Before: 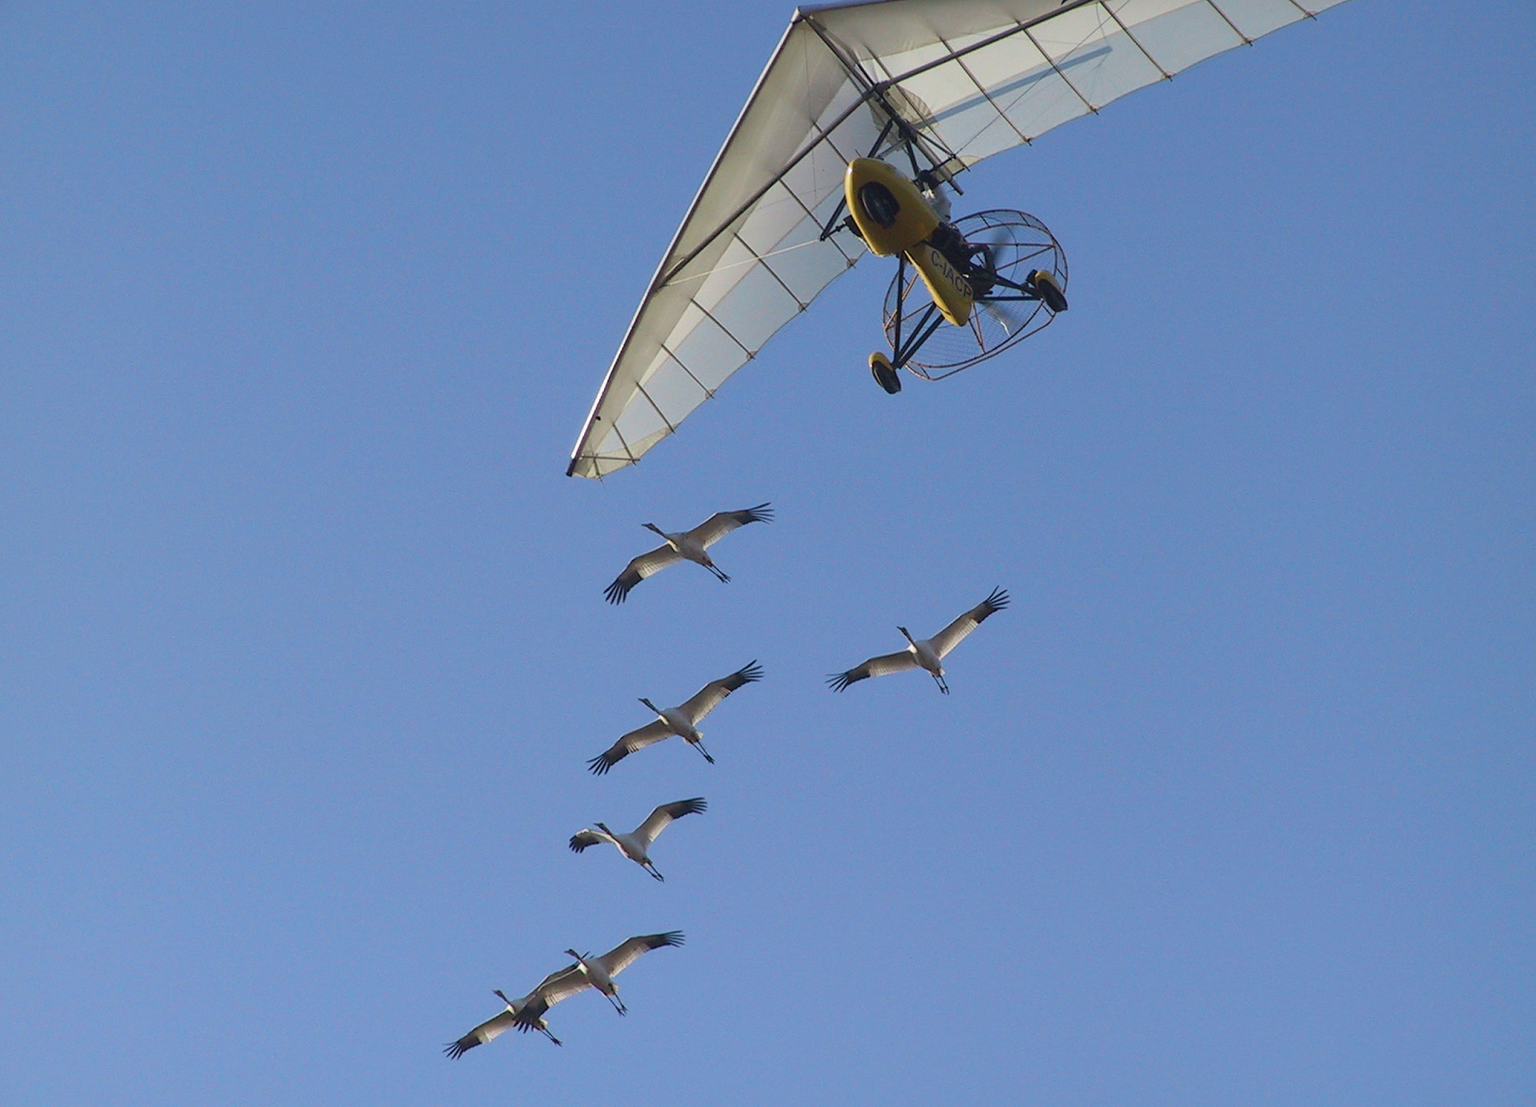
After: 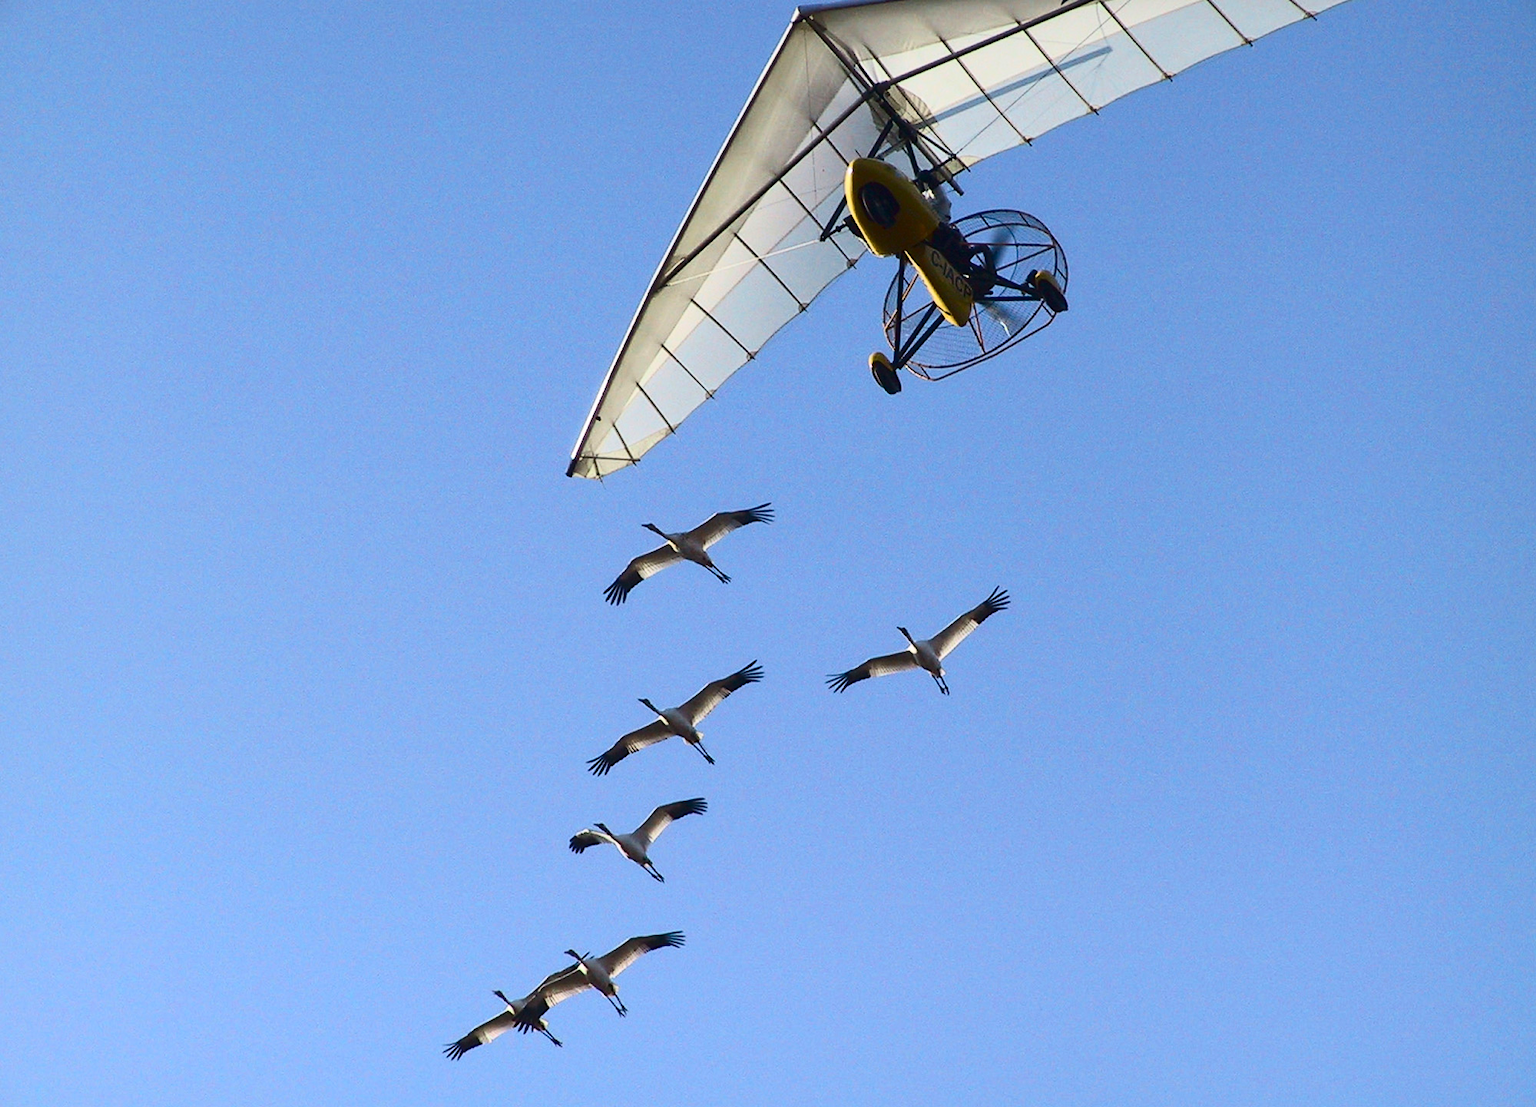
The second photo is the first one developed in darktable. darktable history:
contrast brightness saturation: contrast 0.4, brightness 0.05, saturation 0.25
exposure: compensate highlight preservation false
